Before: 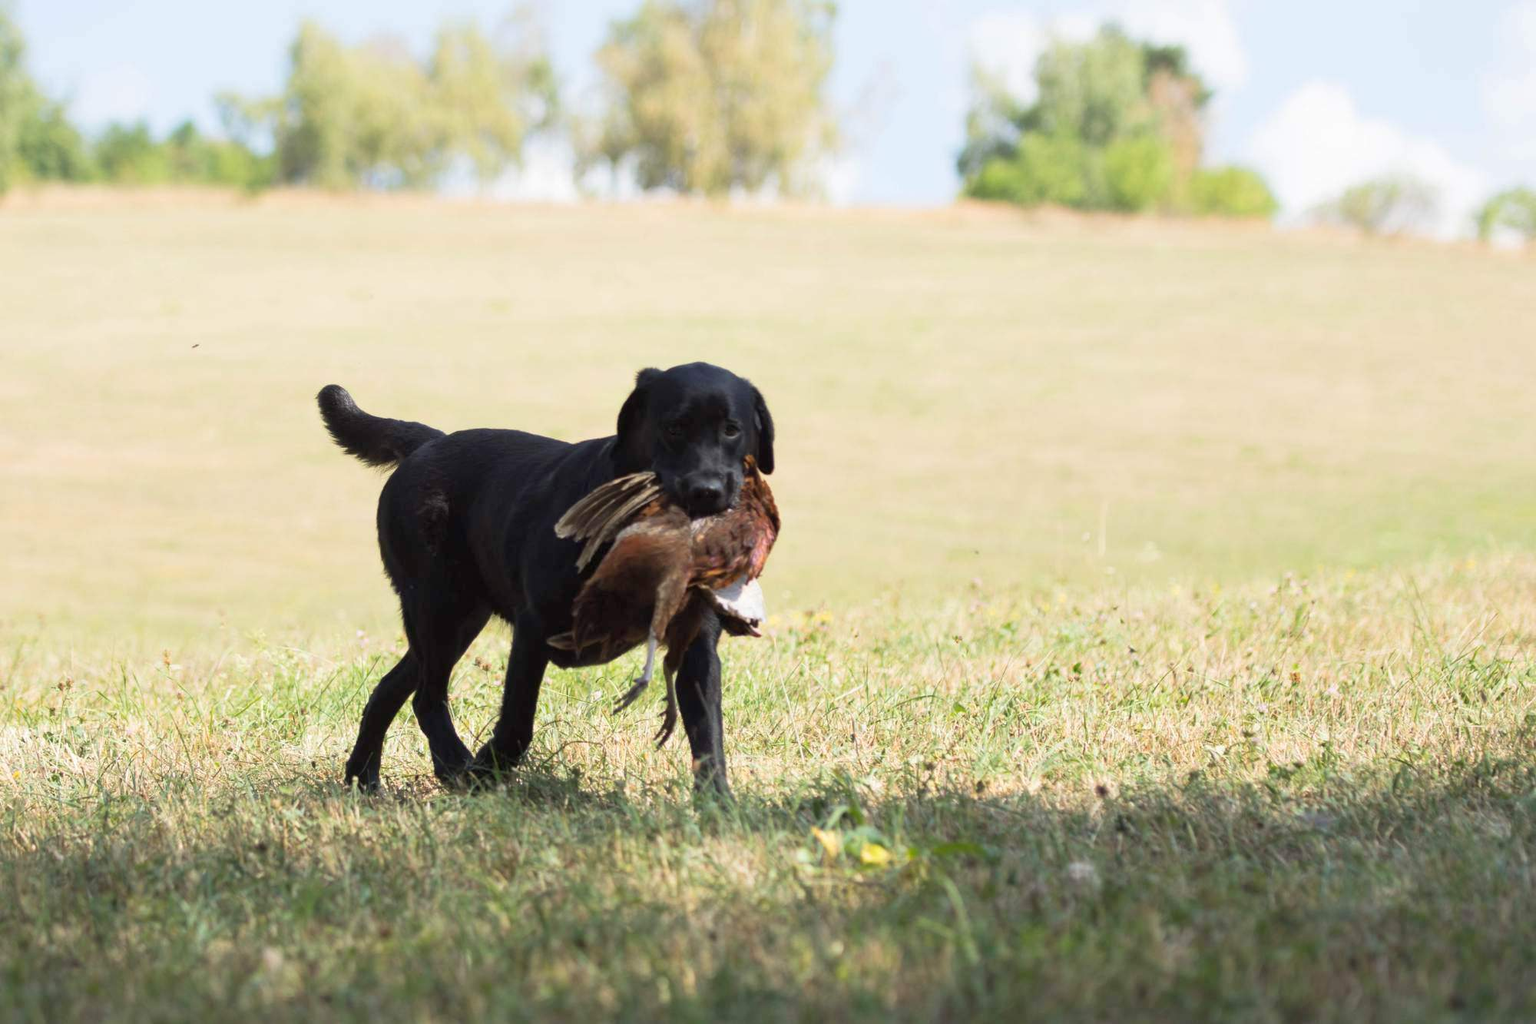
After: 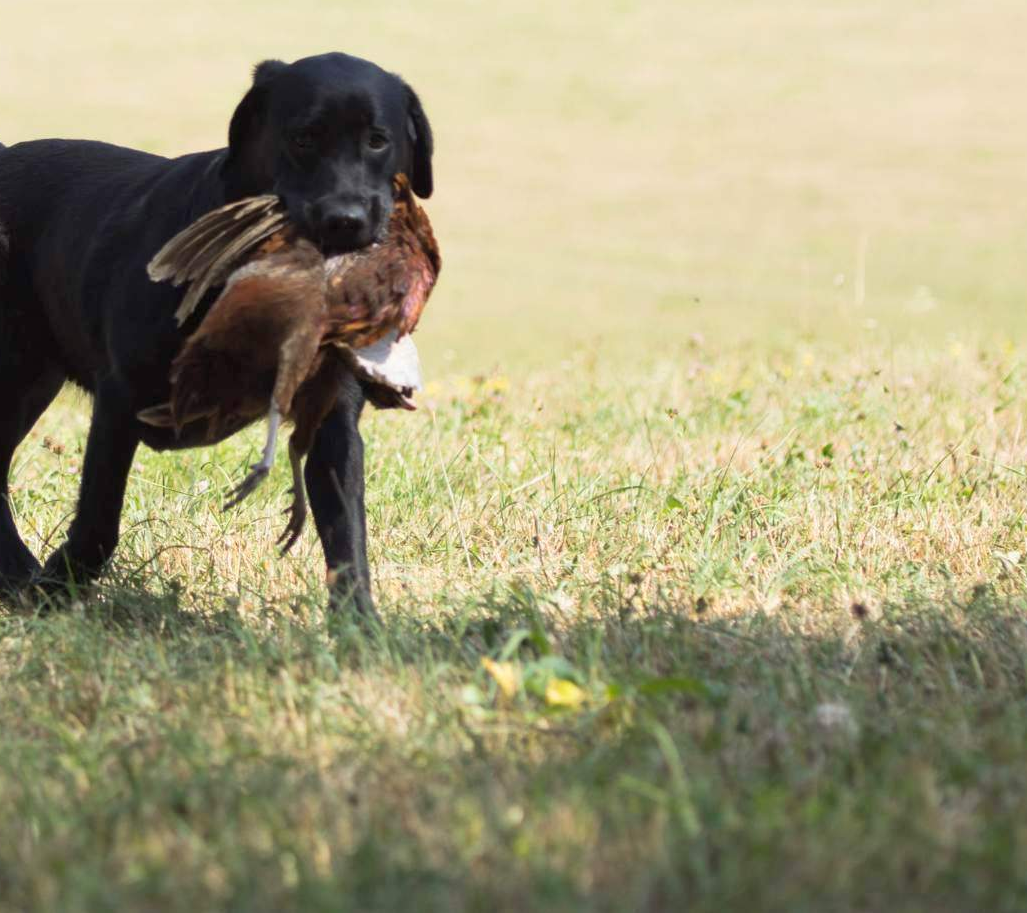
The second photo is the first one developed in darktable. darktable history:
crop and rotate: left 28.755%, top 31.473%, right 19.856%
